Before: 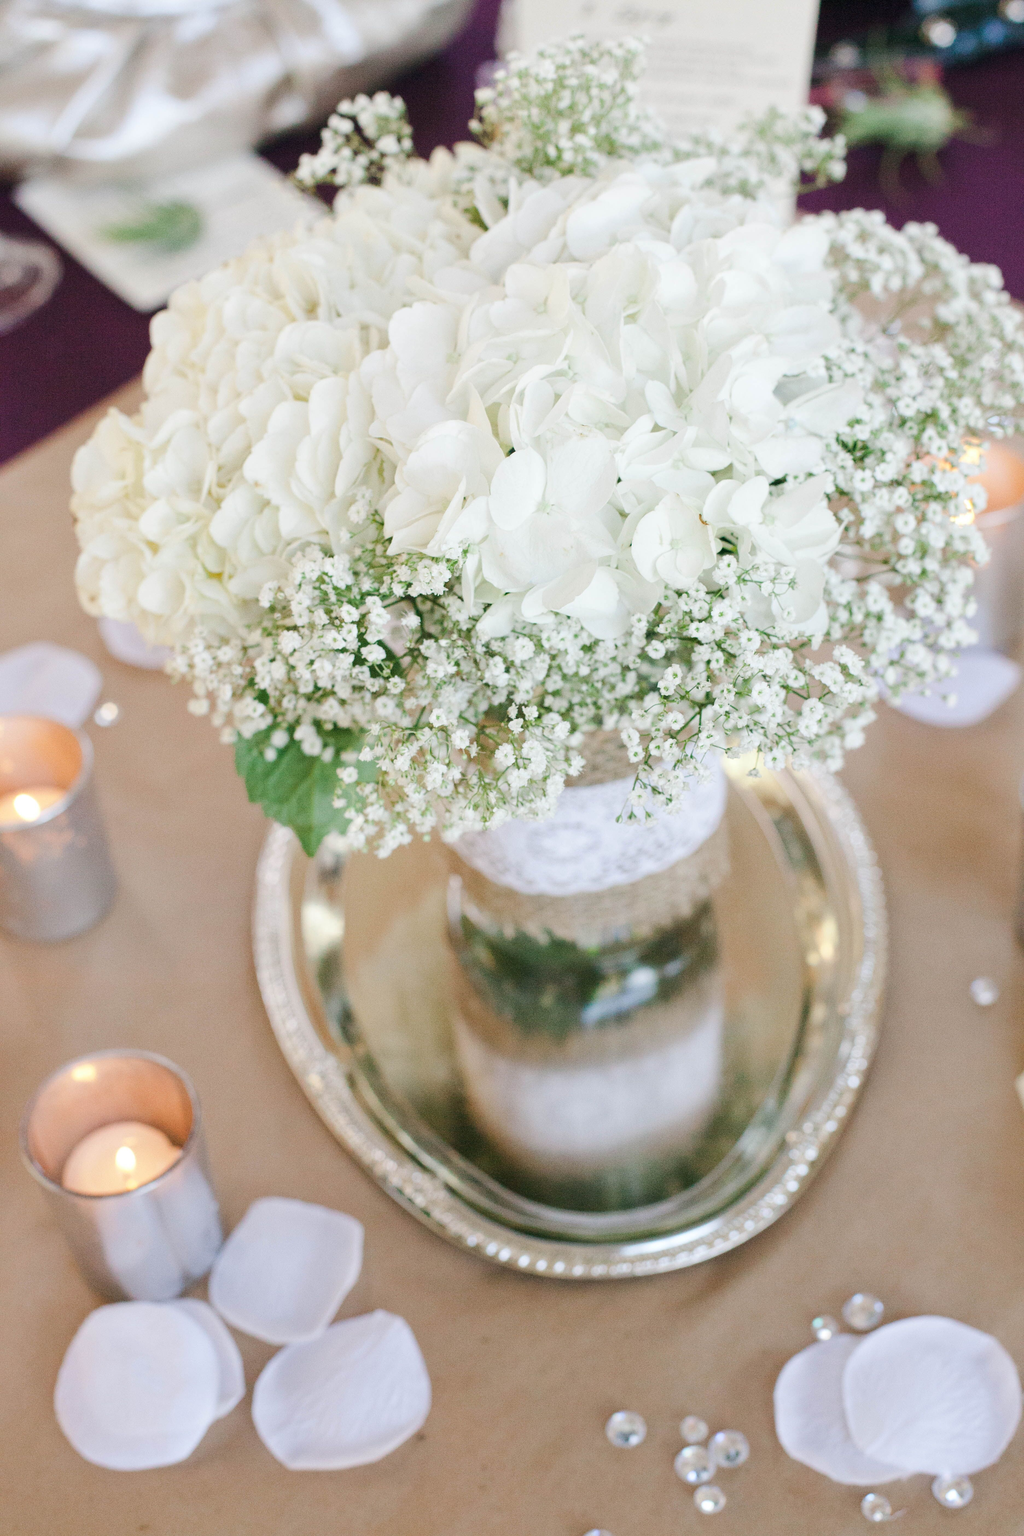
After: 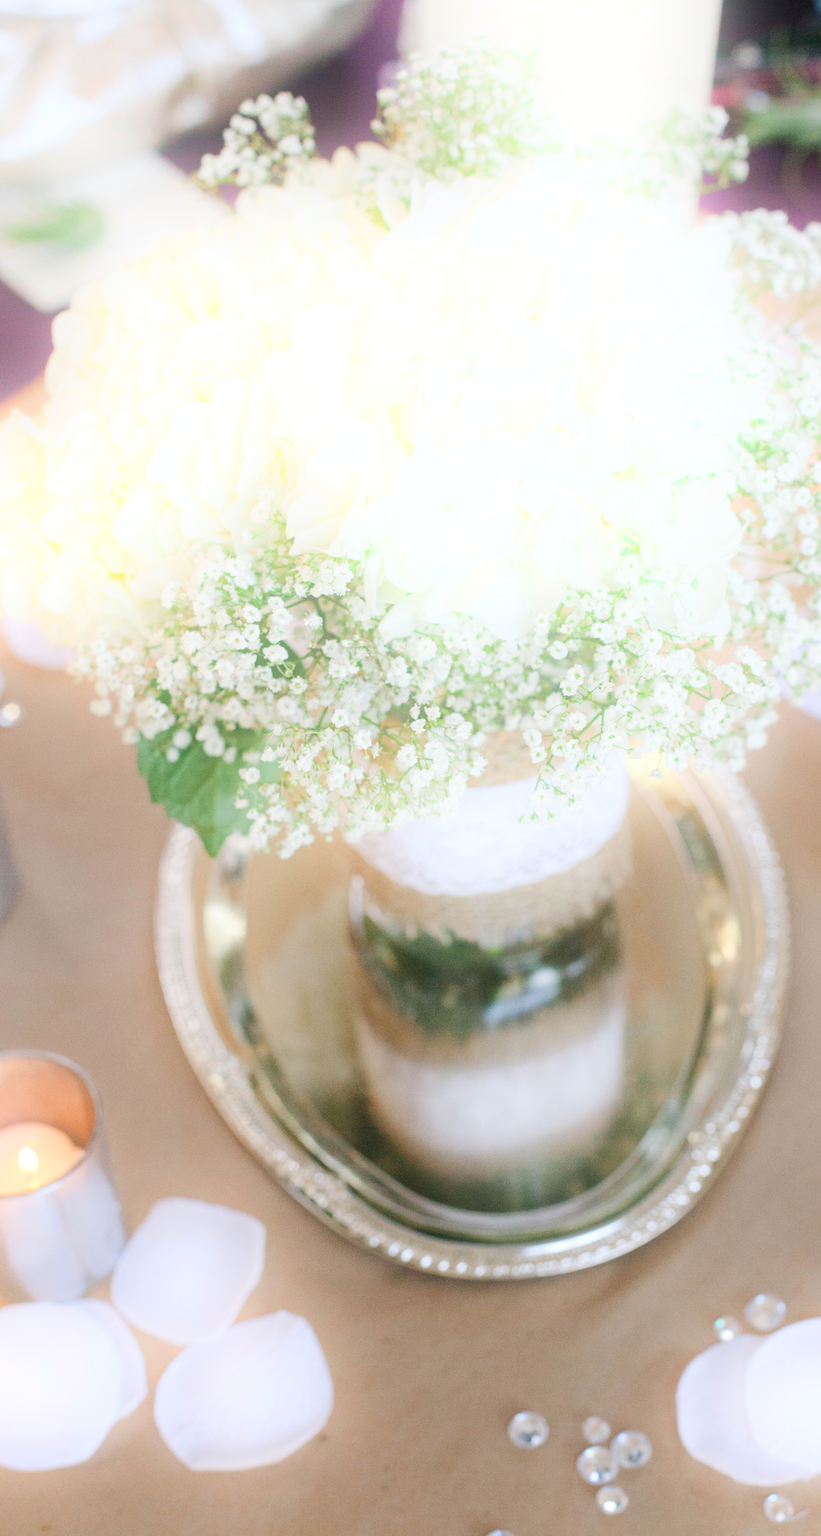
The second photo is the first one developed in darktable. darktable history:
crop and rotate: left 9.597%, right 10.195%
bloom: size 40%
